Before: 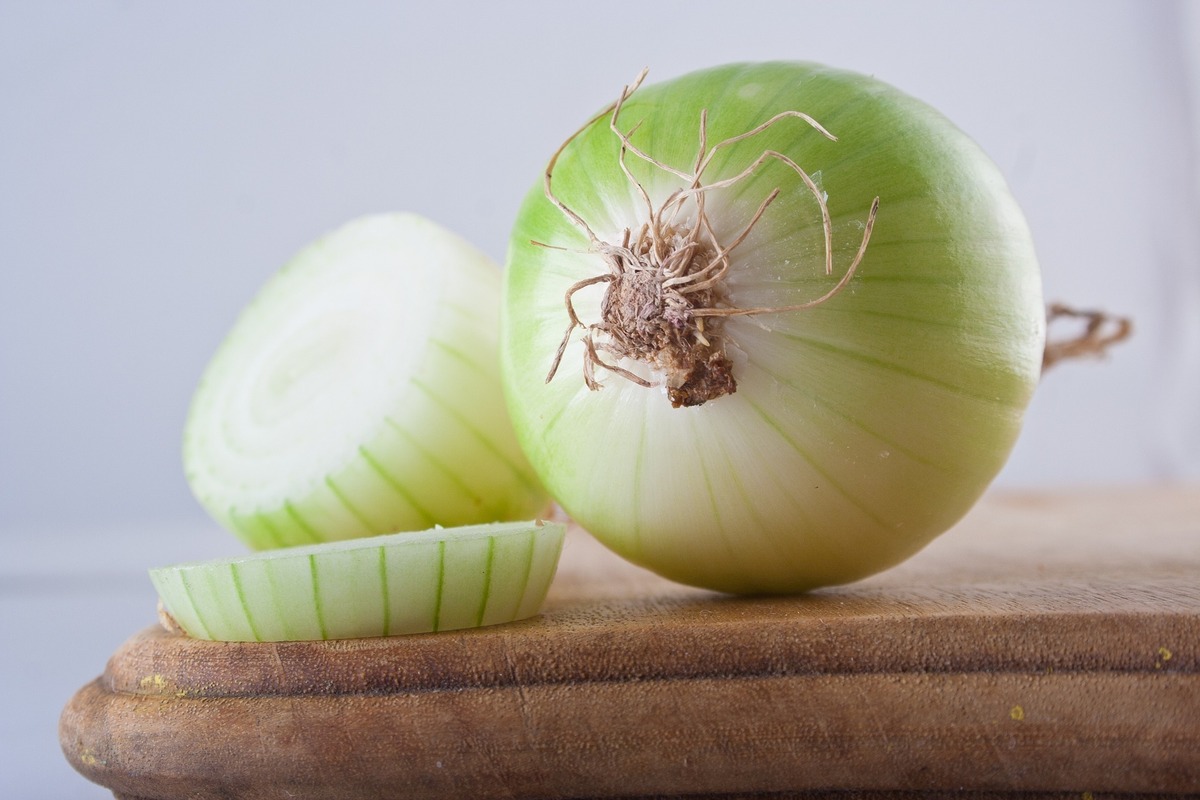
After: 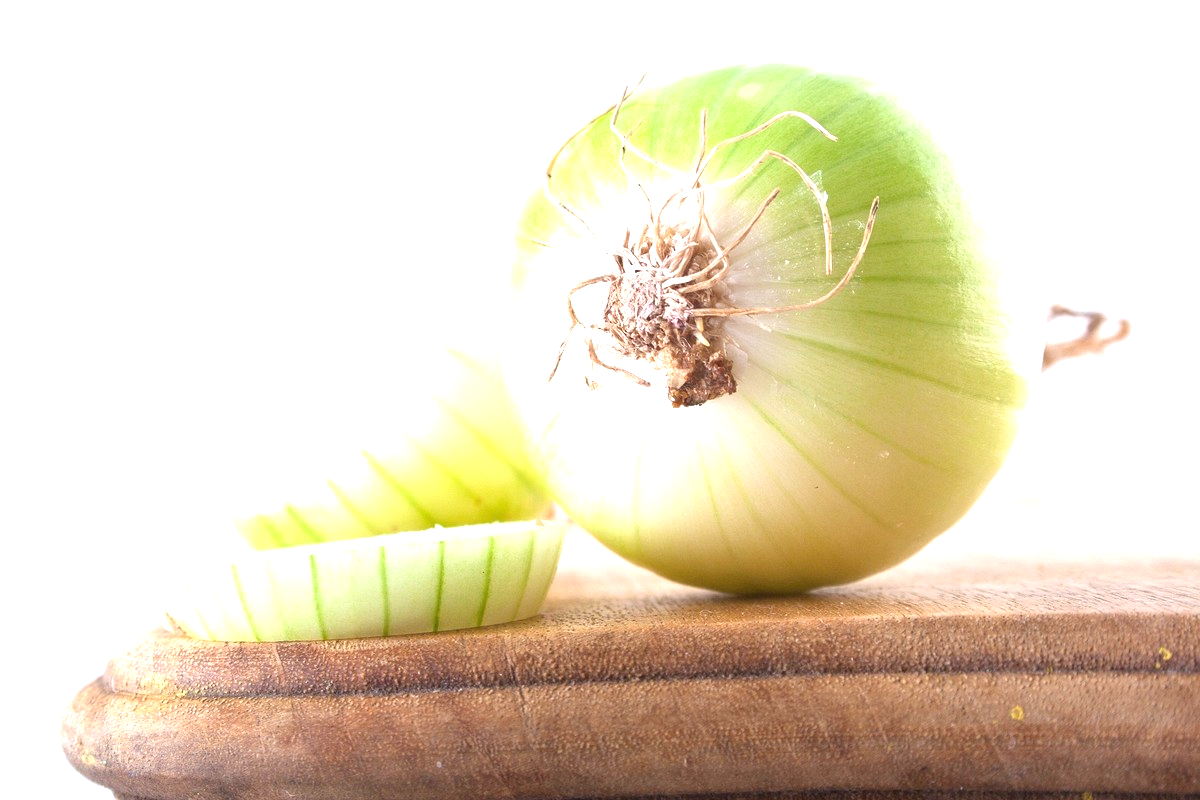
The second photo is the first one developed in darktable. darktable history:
exposure: black level correction 0, exposure 1.378 EV, compensate highlight preservation false
